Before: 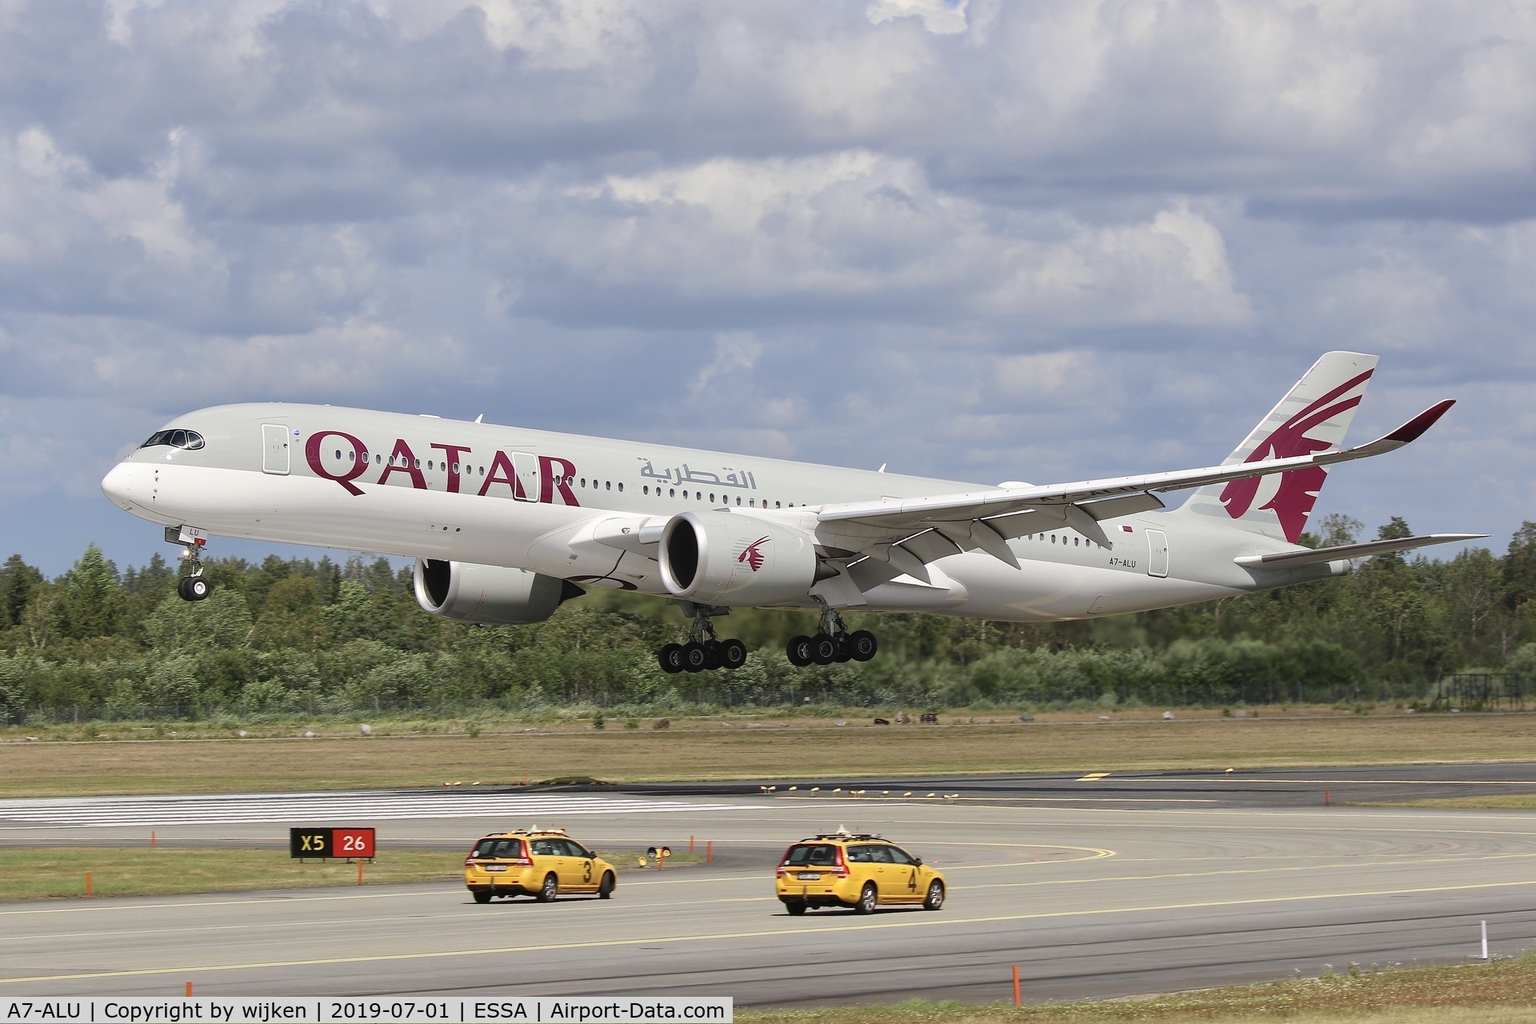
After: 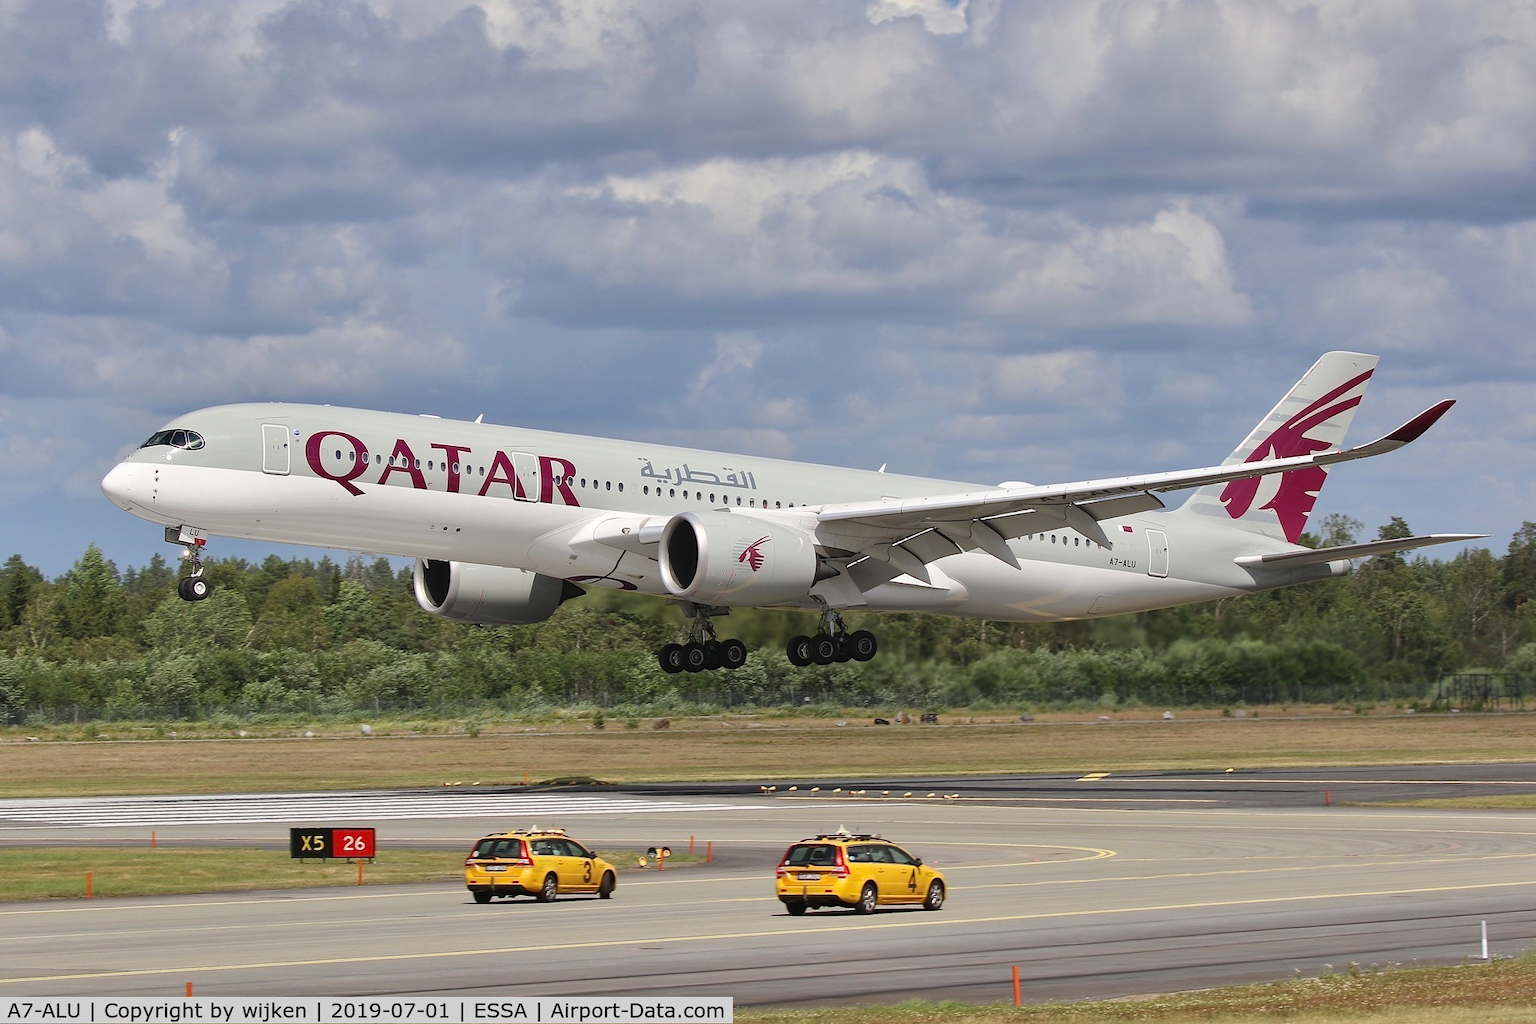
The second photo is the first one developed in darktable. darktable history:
shadows and highlights: soften with gaussian
tone equalizer: edges refinement/feathering 500, mask exposure compensation -1.57 EV, preserve details no
